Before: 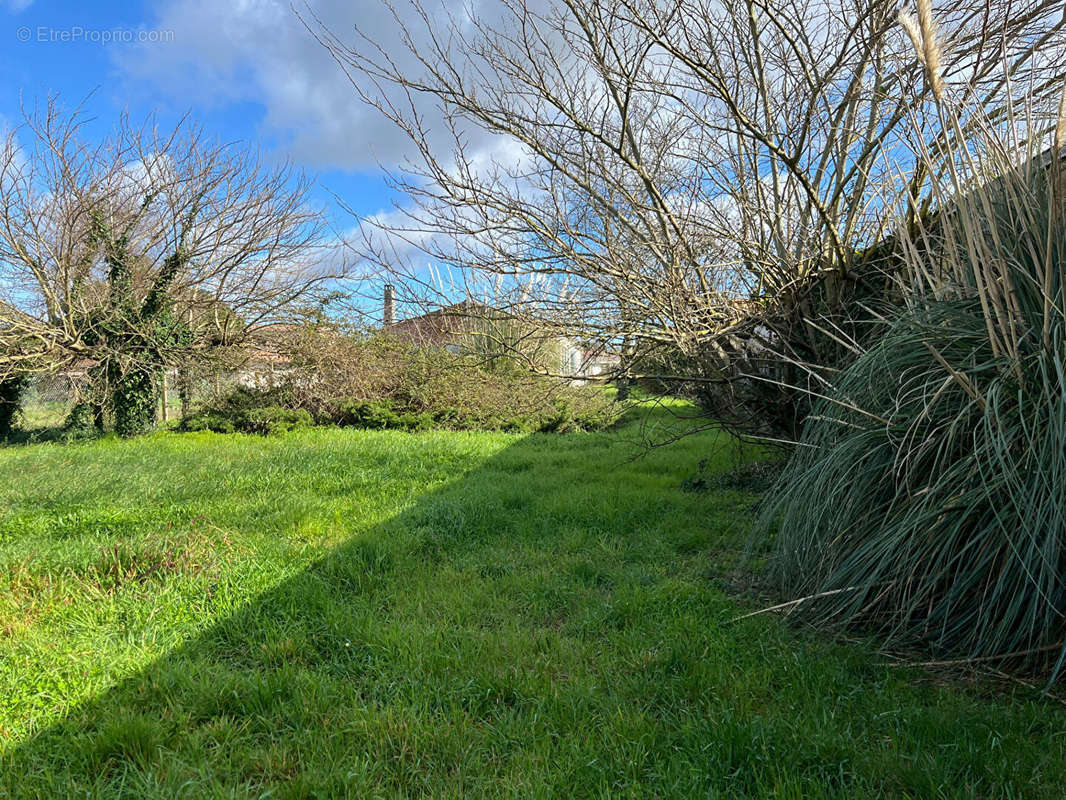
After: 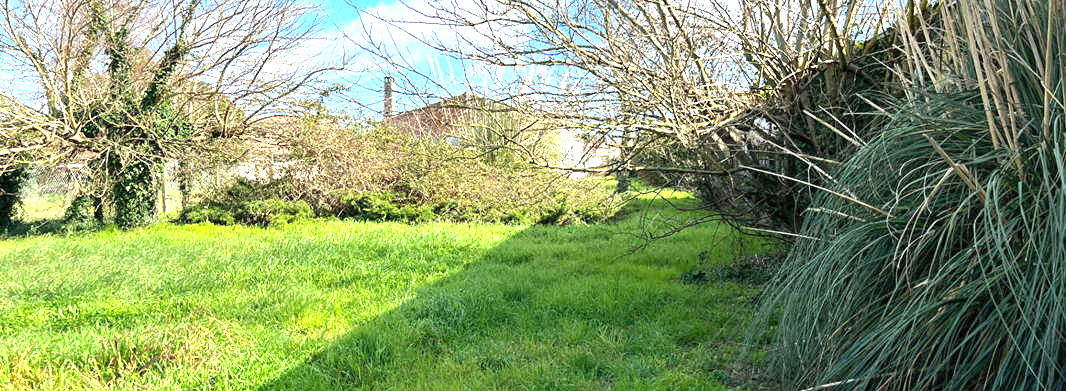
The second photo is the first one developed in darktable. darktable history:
exposure: exposure 1.205 EV, compensate highlight preservation false
crop and rotate: top 26.153%, bottom 24.935%
